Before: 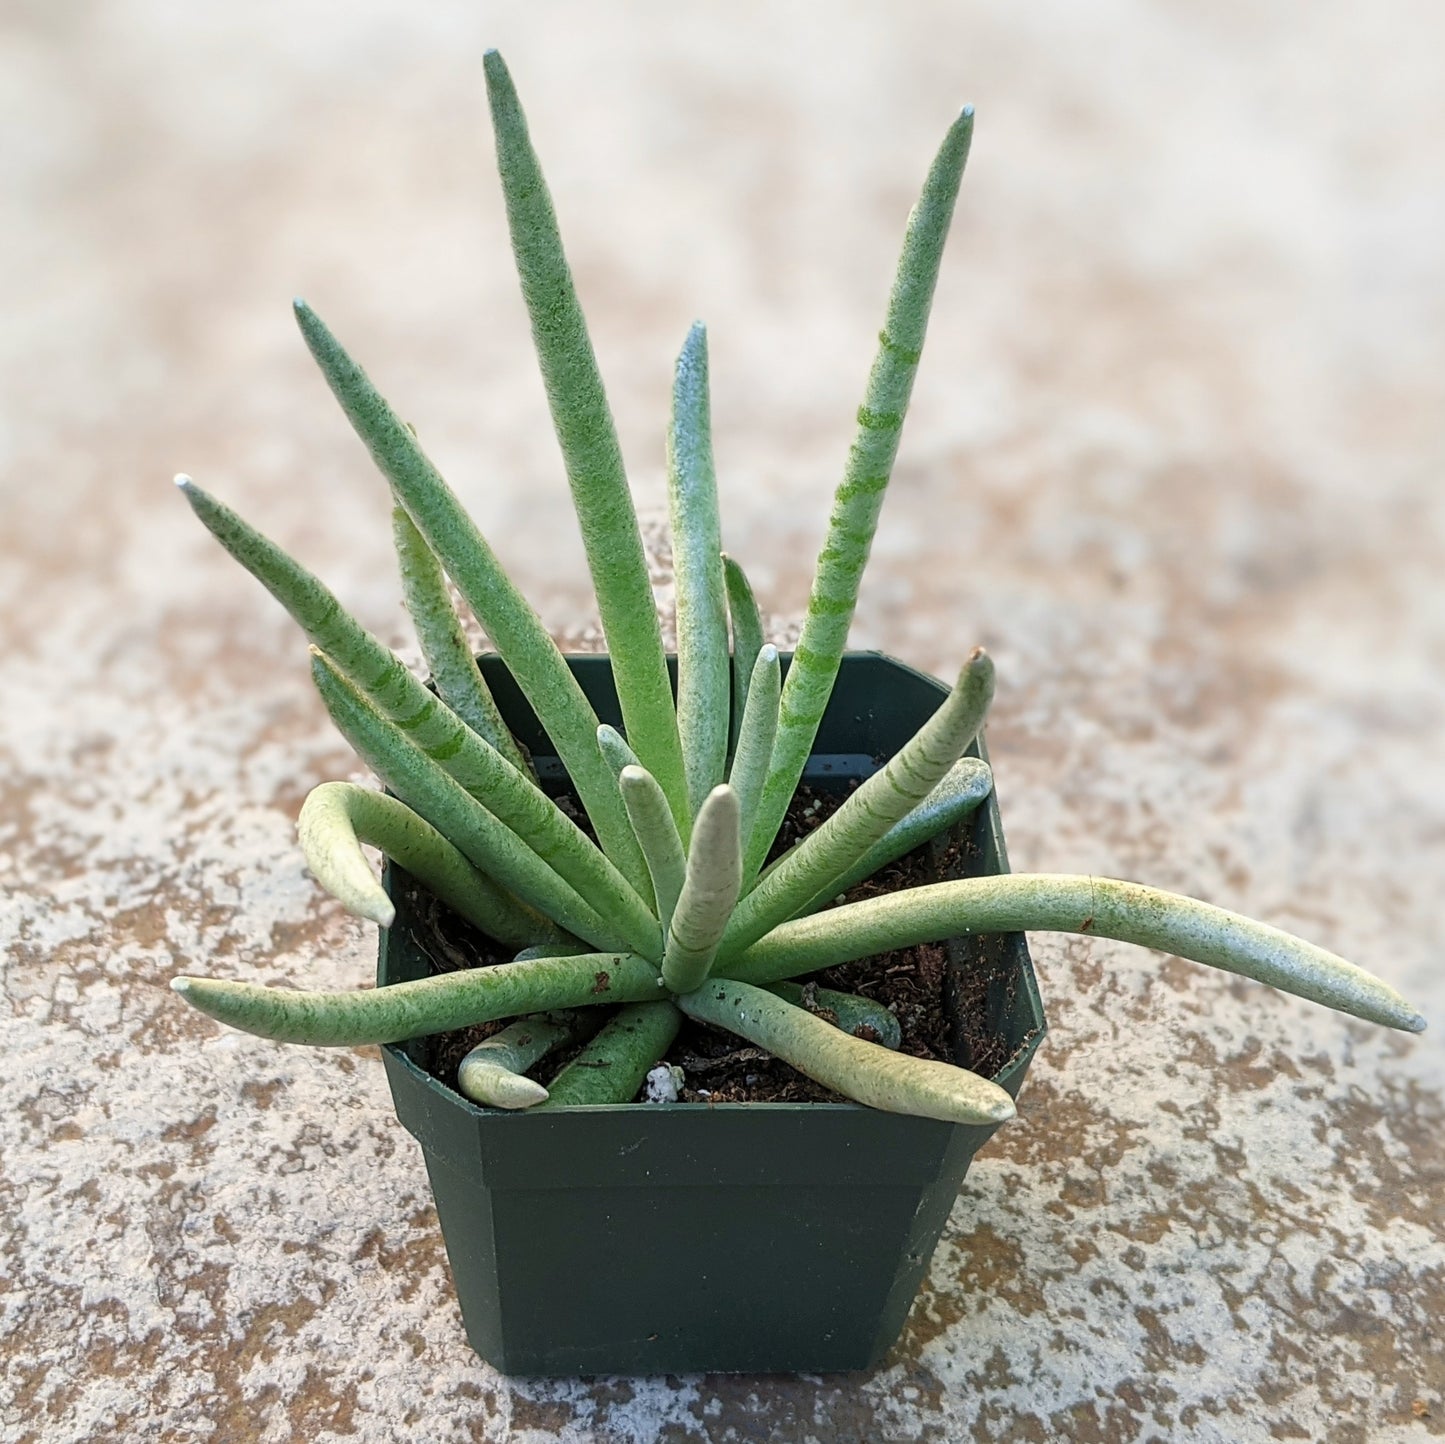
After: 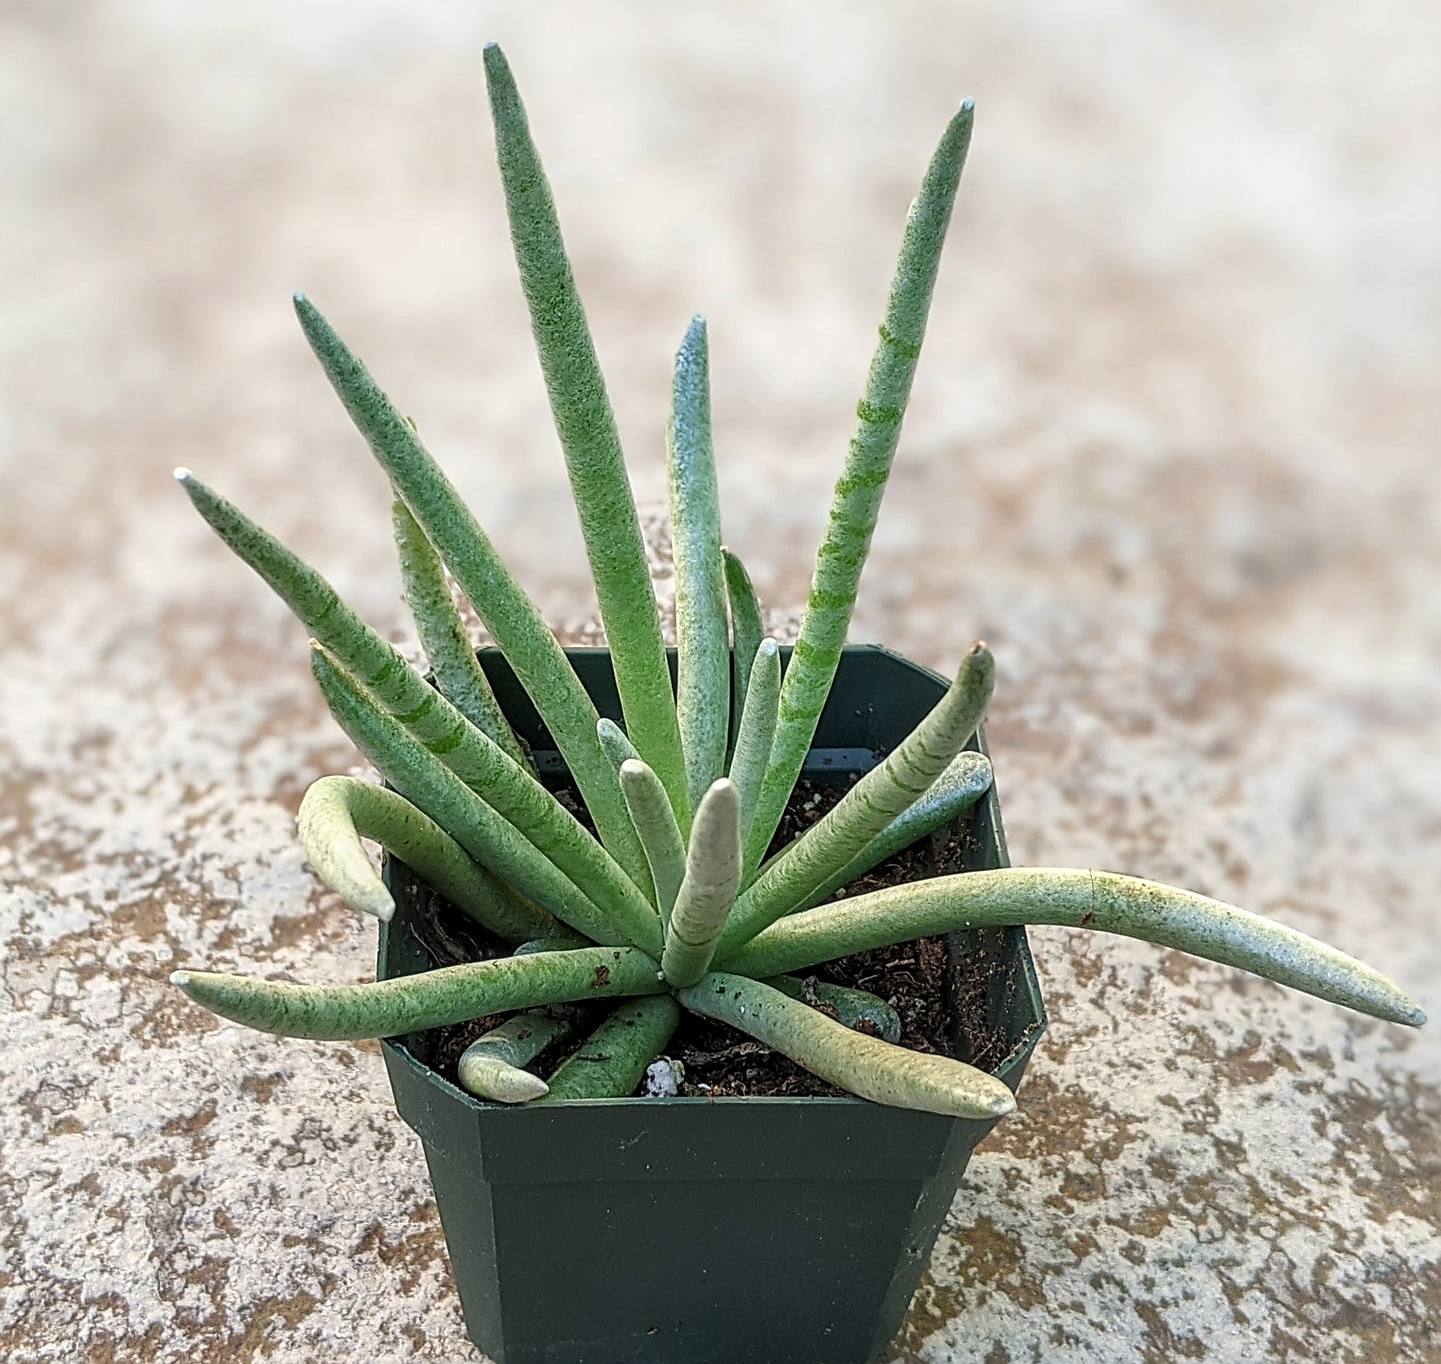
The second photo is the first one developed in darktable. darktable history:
local contrast: on, module defaults
crop: top 0.448%, right 0.264%, bottom 5.045%
sharpen: on, module defaults
color balance rgb: linear chroma grading › global chroma 1.5%, linear chroma grading › mid-tones -1%, perceptual saturation grading › global saturation -3%, perceptual saturation grading › shadows -2%
